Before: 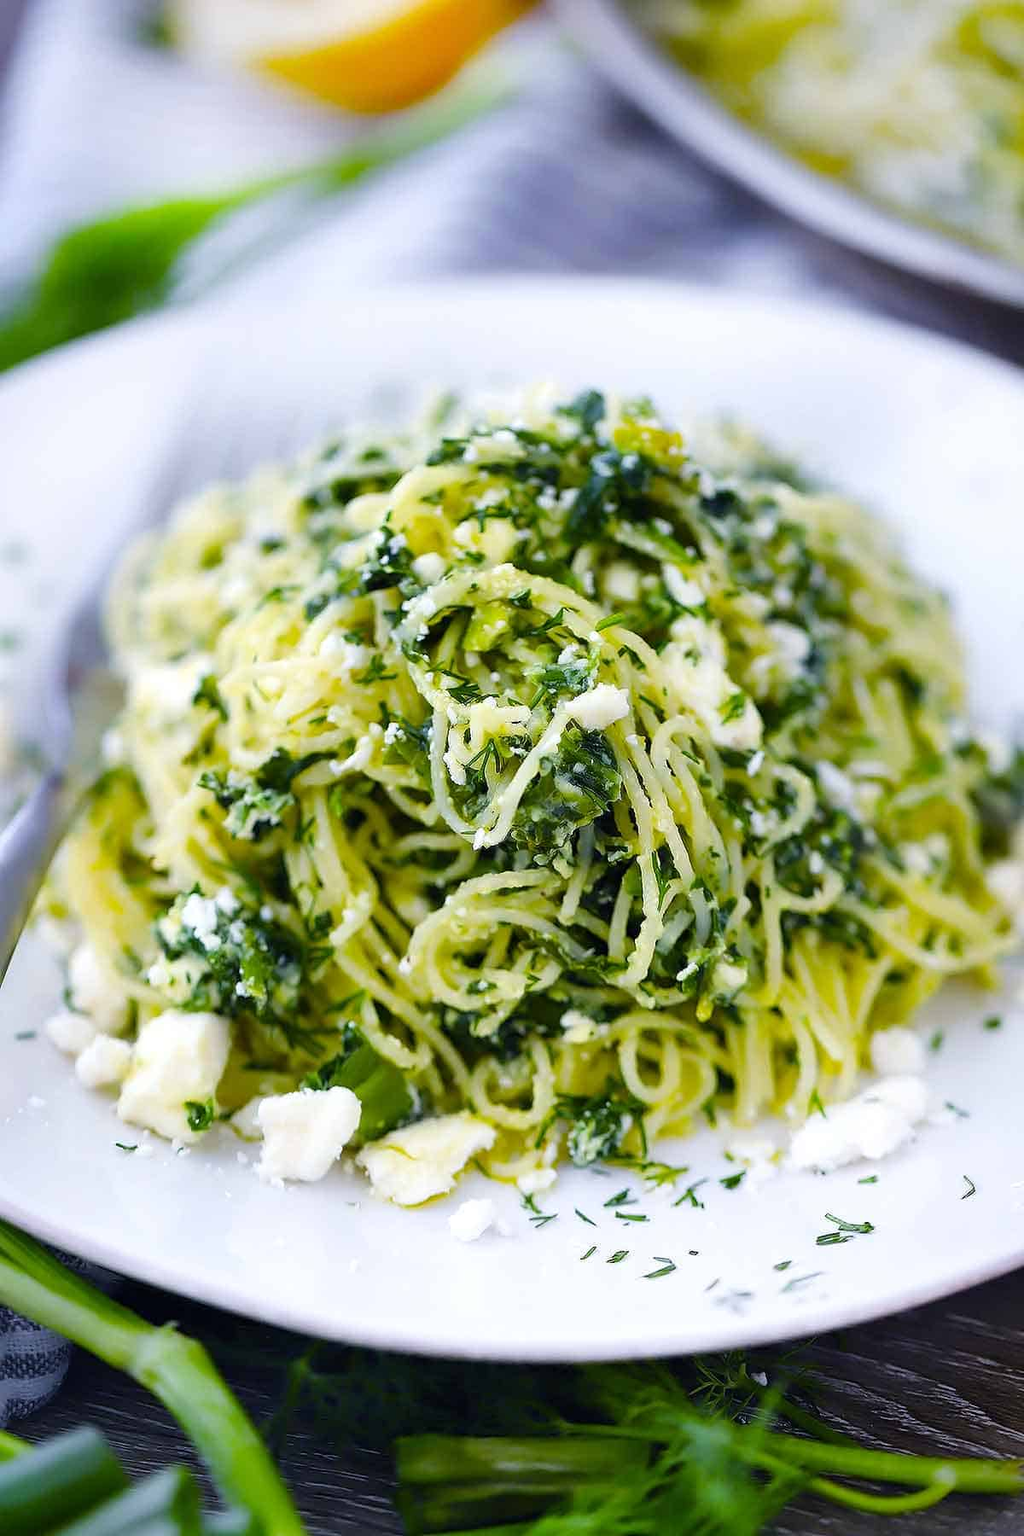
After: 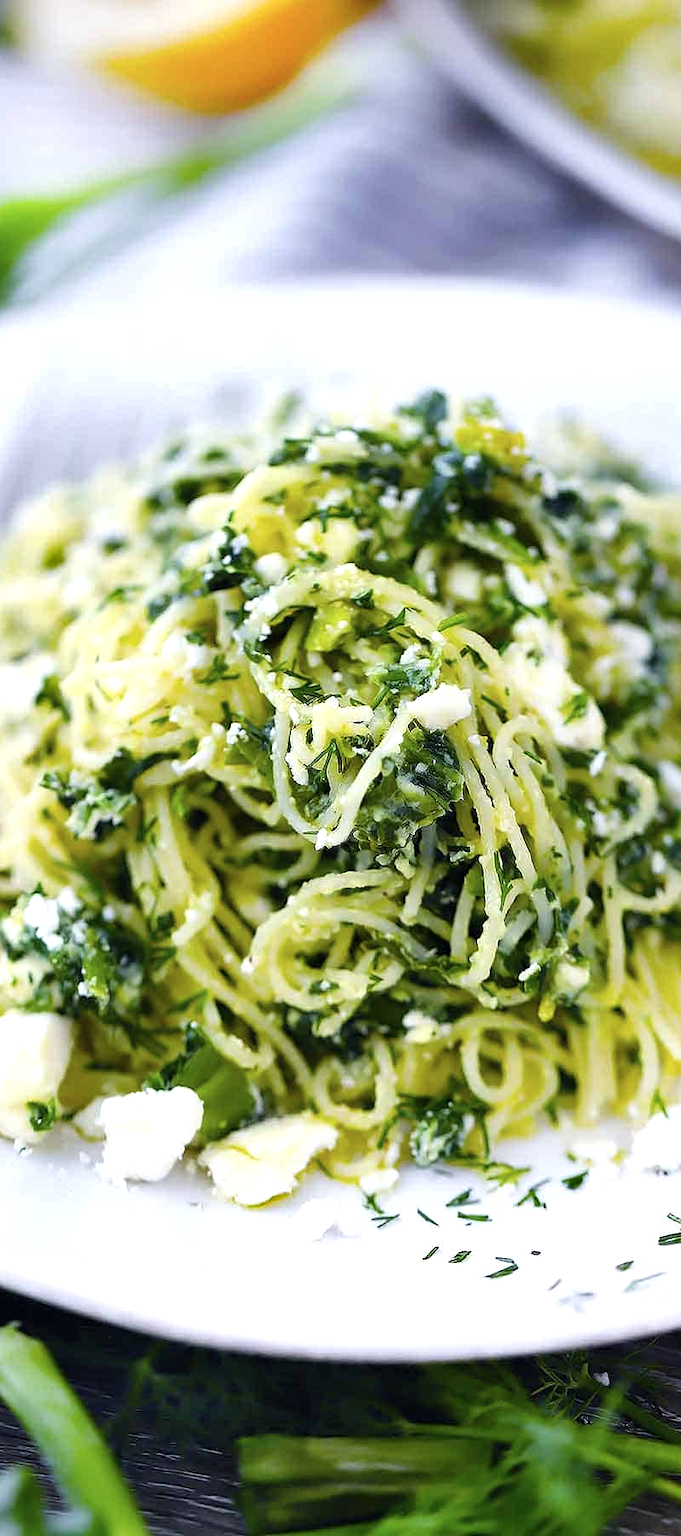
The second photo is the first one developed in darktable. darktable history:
crop: left 15.419%, right 17.914%
shadows and highlights: radius 44.78, white point adjustment 6.64, compress 79.65%, highlights color adjustment 78.42%, soften with gaussian
contrast brightness saturation: saturation -0.05
